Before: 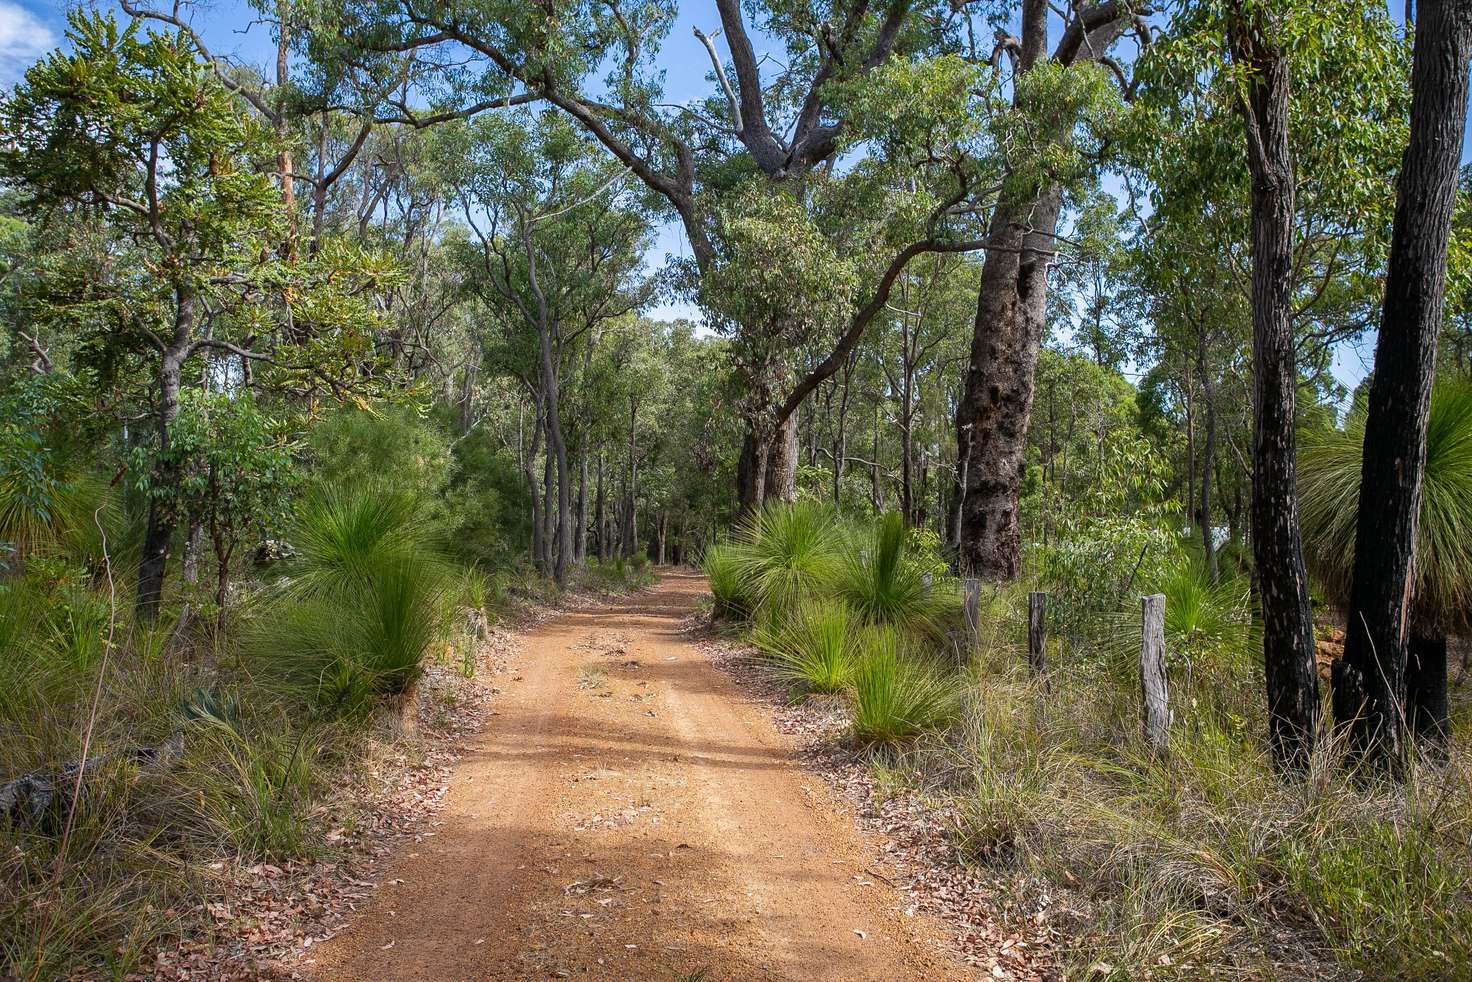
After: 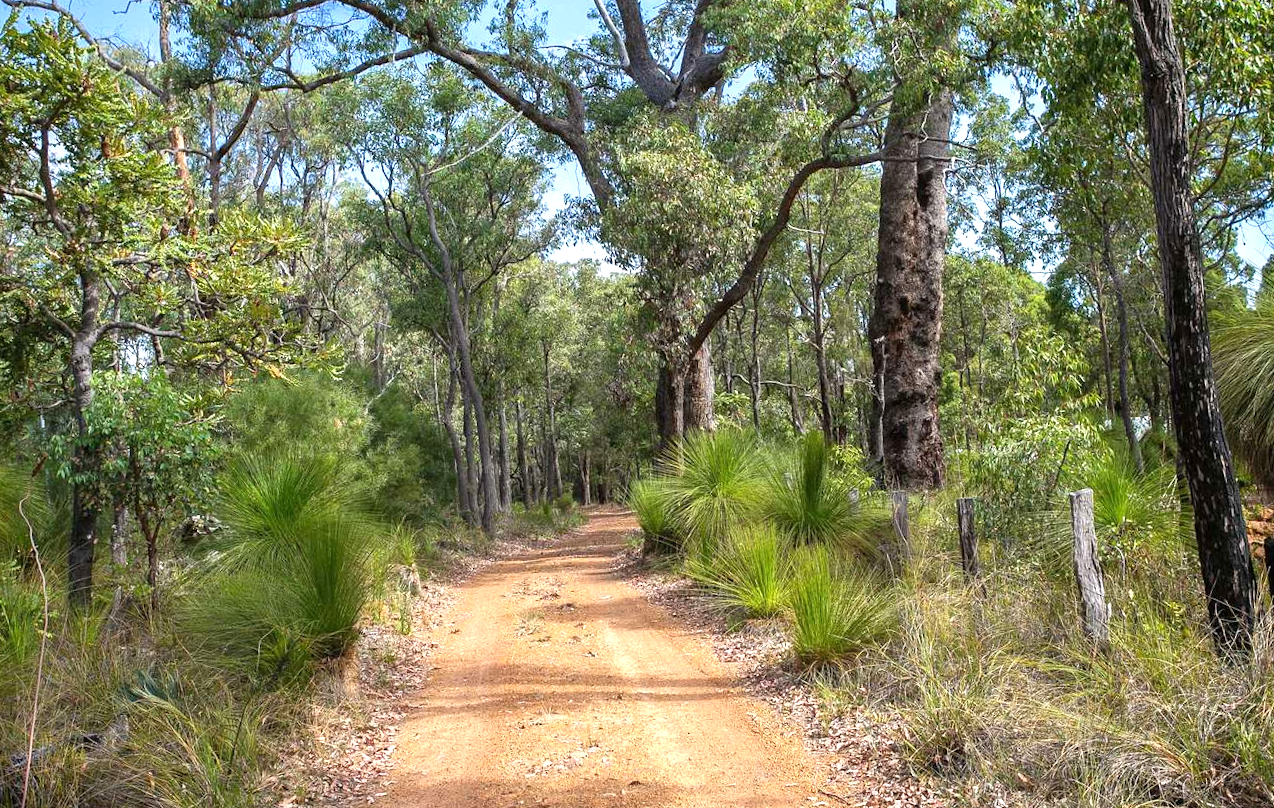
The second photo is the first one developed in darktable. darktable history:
exposure: black level correction 0, exposure 0.7 EV, compensate exposure bias true, compensate highlight preservation false
rotate and perspective: rotation -5.2°, automatic cropping off
crop: left 7.856%, top 11.836%, right 10.12%, bottom 15.387%
